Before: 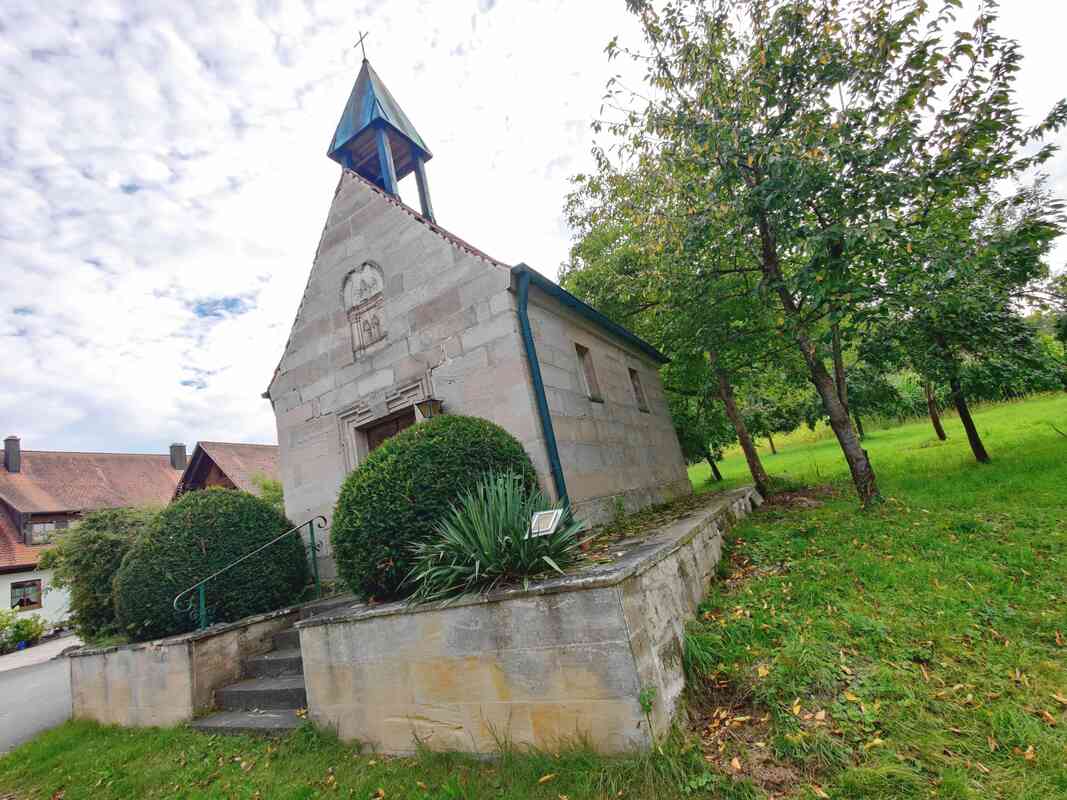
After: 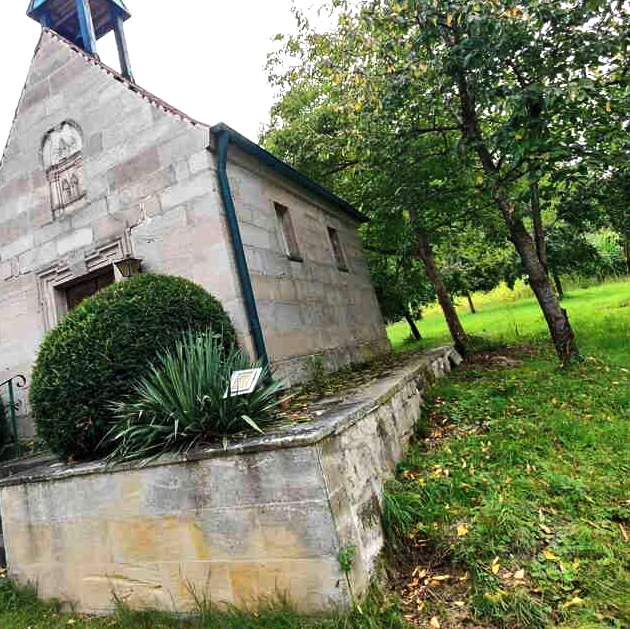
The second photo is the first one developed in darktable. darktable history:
crop and rotate: left 28.256%, top 17.734%, right 12.656%, bottom 3.573%
levels: levels [0.031, 0.5, 0.969]
tone equalizer: -8 EV -0.75 EV, -7 EV -0.7 EV, -6 EV -0.6 EV, -5 EV -0.4 EV, -3 EV 0.4 EV, -2 EV 0.6 EV, -1 EV 0.7 EV, +0 EV 0.75 EV, edges refinement/feathering 500, mask exposure compensation -1.57 EV, preserve details no
